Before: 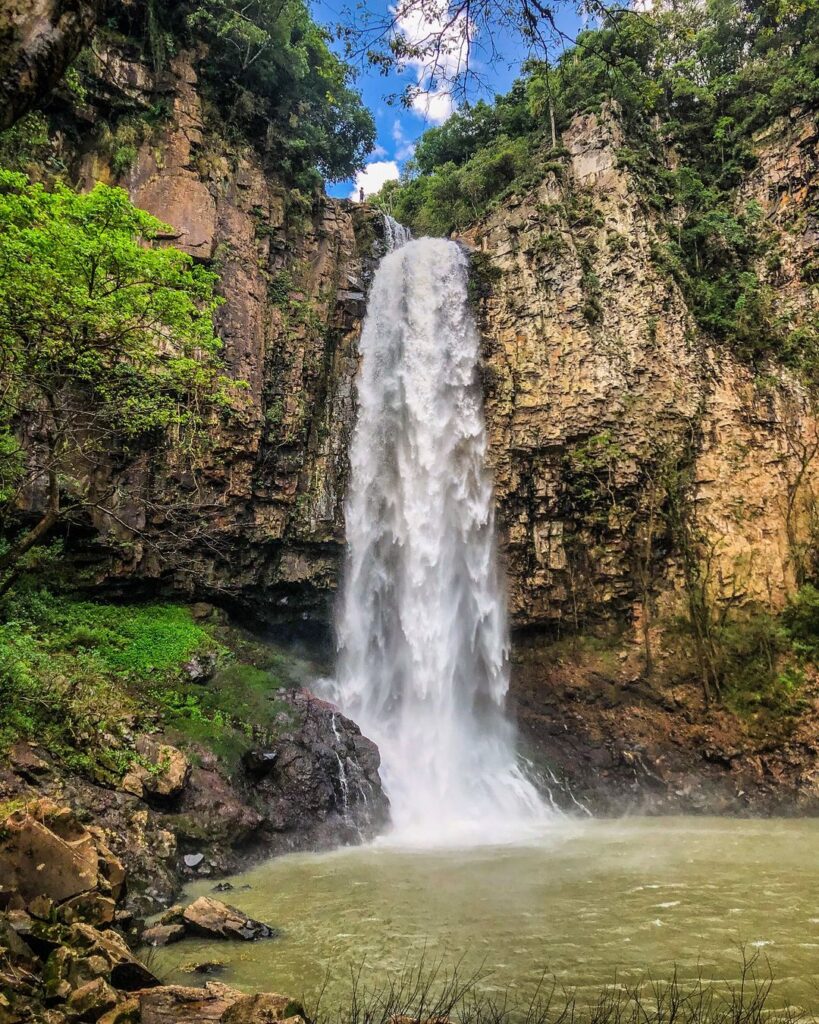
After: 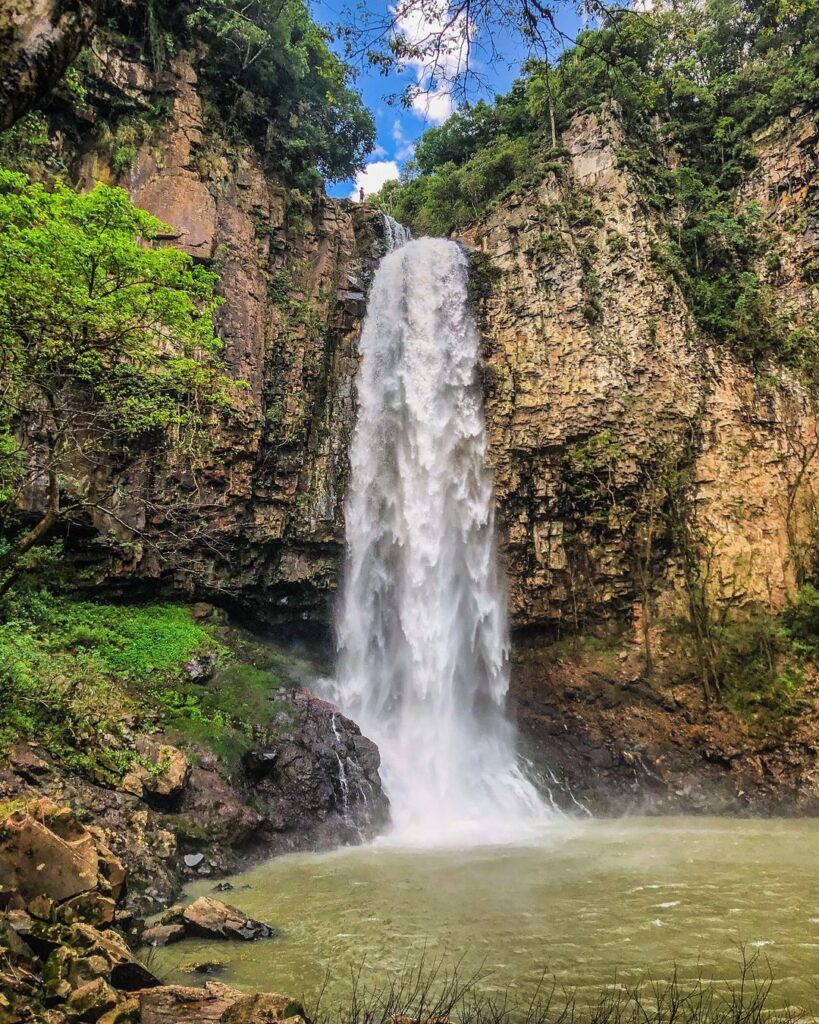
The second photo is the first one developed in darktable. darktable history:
contrast equalizer: y [[0.5, 0.5, 0.468, 0.5, 0.5, 0.5], [0.5 ×6], [0.5 ×6], [0 ×6], [0 ×6]]
shadows and highlights: low approximation 0.01, soften with gaussian
